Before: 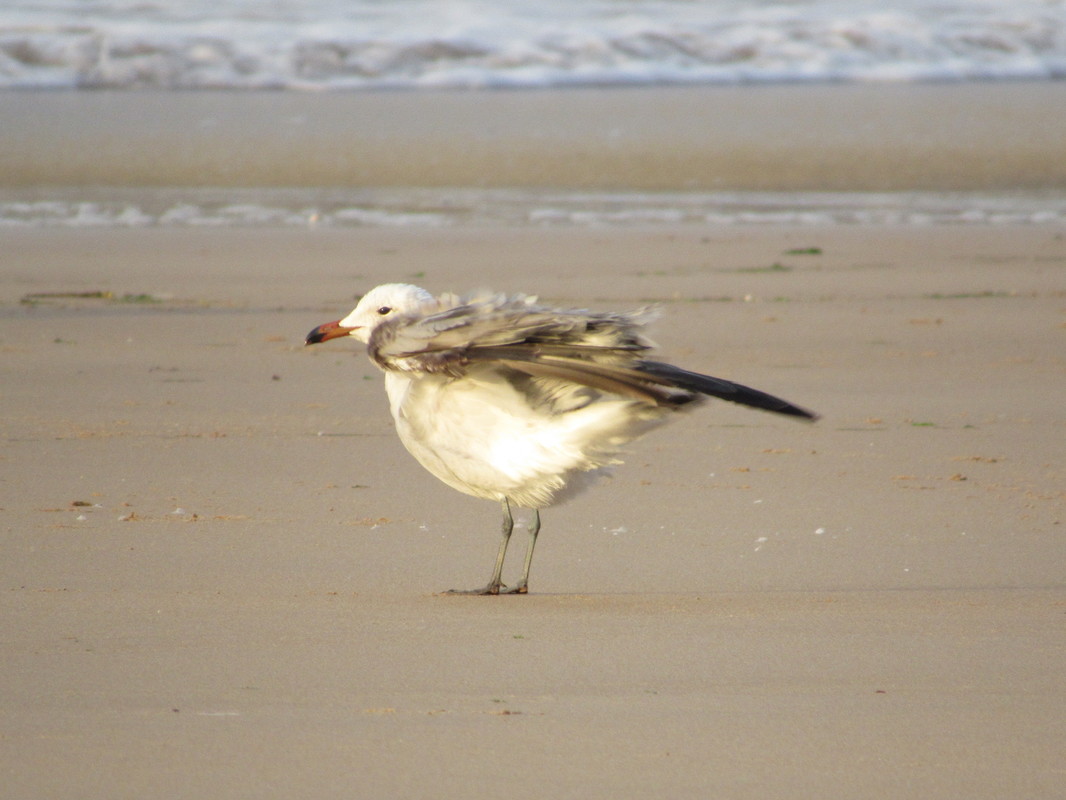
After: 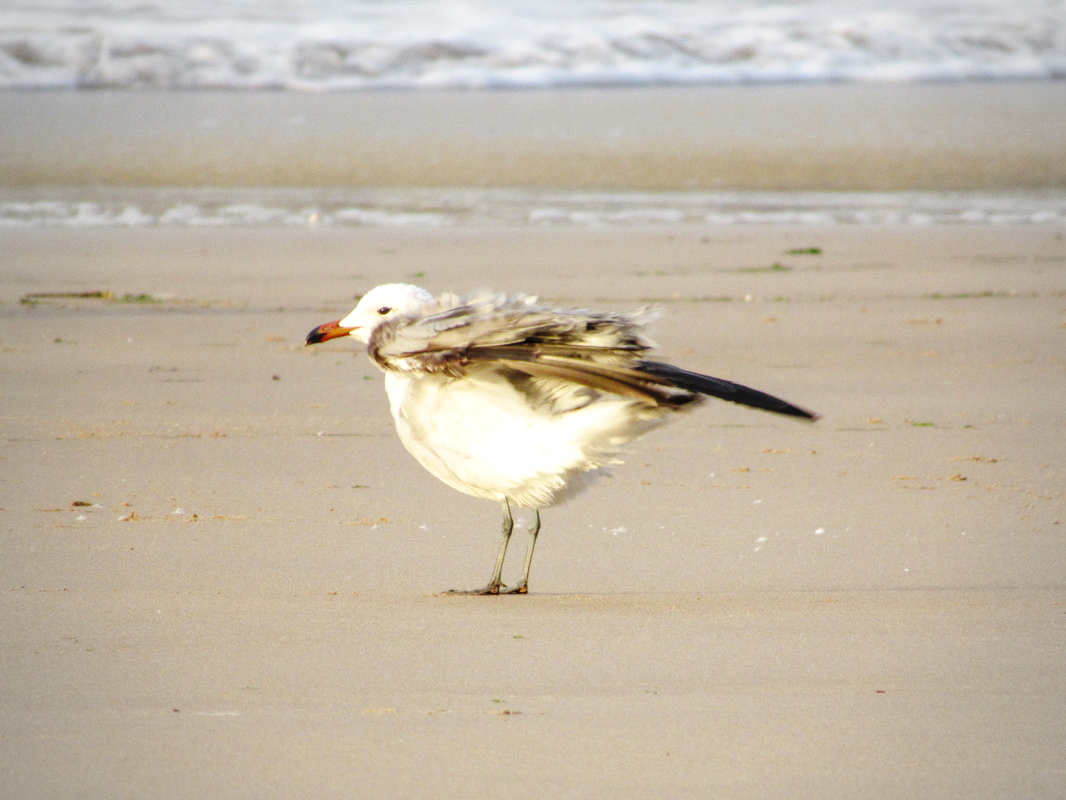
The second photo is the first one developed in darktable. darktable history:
local contrast: on, module defaults
vignetting: fall-off radius 60.9%, brightness -0.288
base curve: curves: ch0 [(0, 0) (0.036, 0.025) (0.121, 0.166) (0.206, 0.329) (0.605, 0.79) (1, 1)], preserve colors none
exposure: exposure 0 EV, compensate highlight preservation false
